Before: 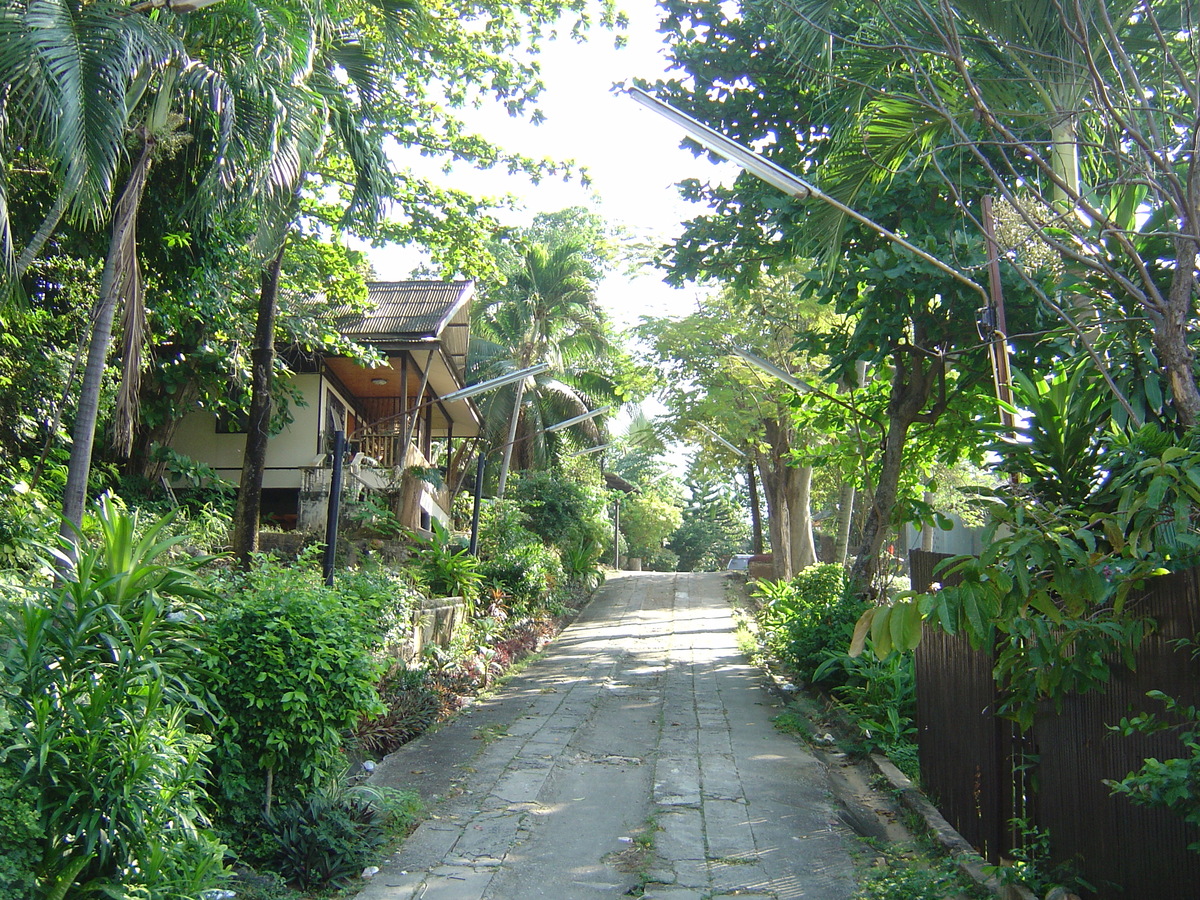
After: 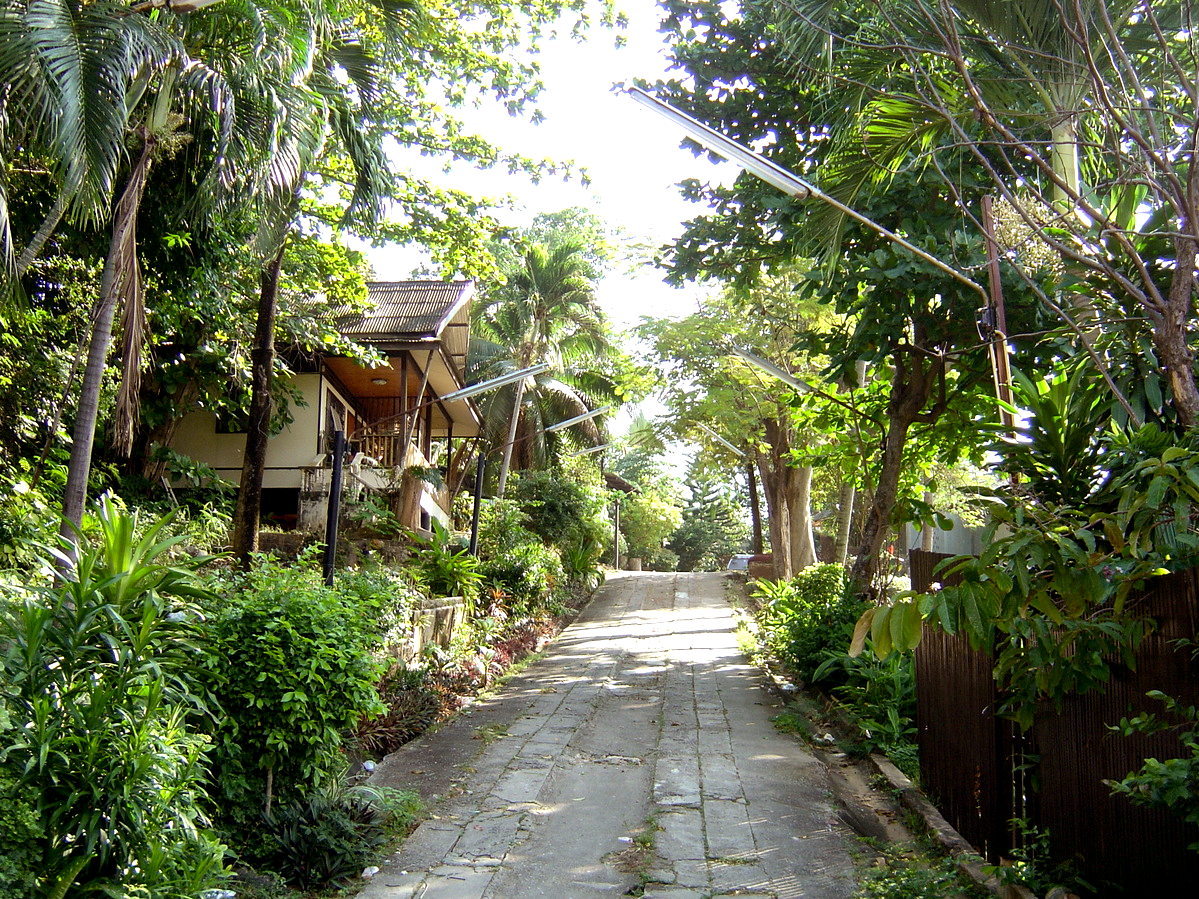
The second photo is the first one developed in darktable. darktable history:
exposure: black level correction 0.012, compensate highlight preservation false
rgb levels: mode RGB, independent channels, levels [[0, 0.5, 1], [0, 0.521, 1], [0, 0.536, 1]]
tone equalizer: -8 EV -0.417 EV, -7 EV -0.389 EV, -6 EV -0.333 EV, -5 EV -0.222 EV, -3 EV 0.222 EV, -2 EV 0.333 EV, -1 EV 0.389 EV, +0 EV 0.417 EV, edges refinement/feathering 500, mask exposure compensation -1.57 EV, preserve details no
